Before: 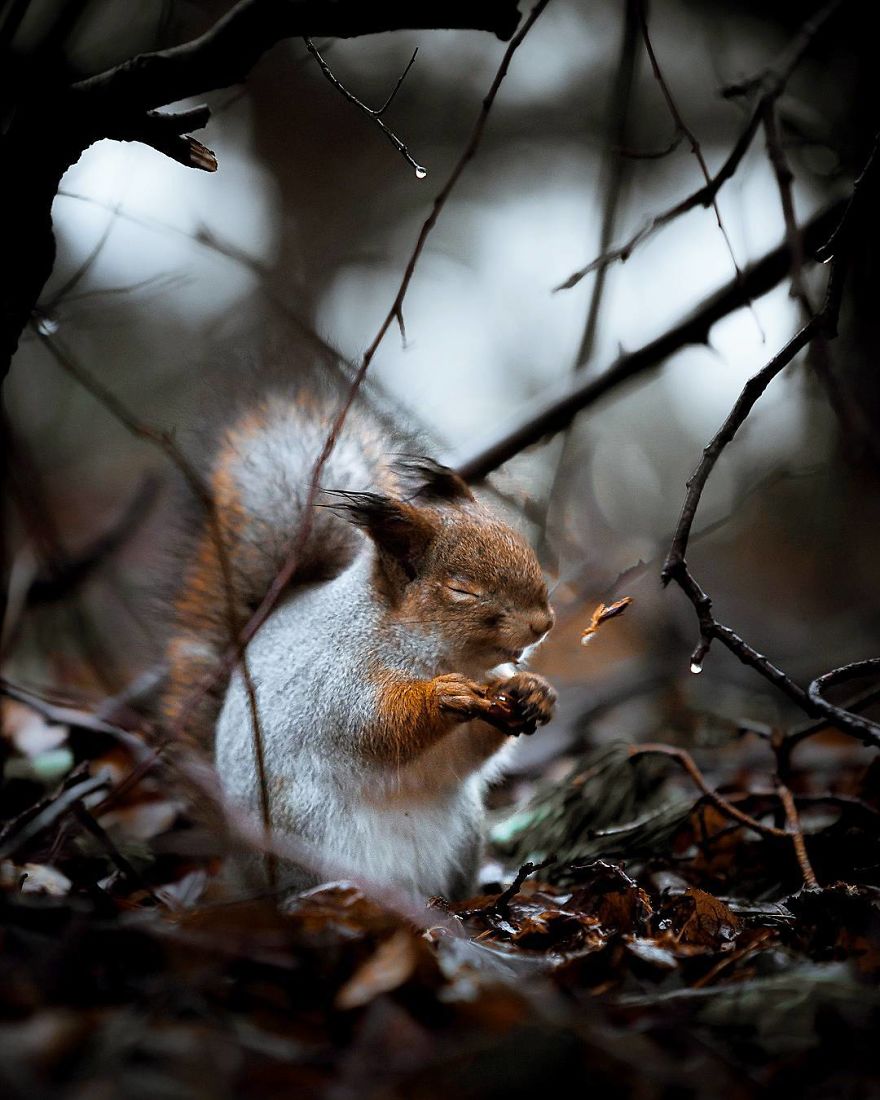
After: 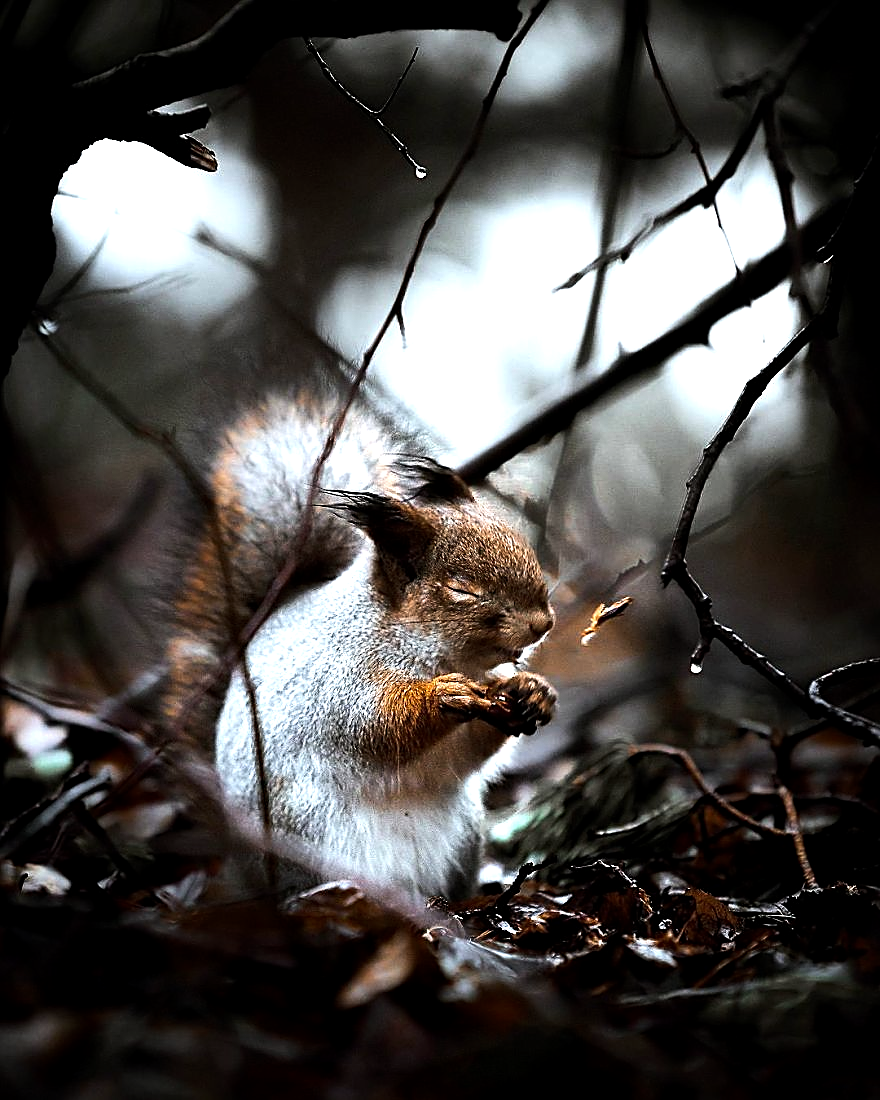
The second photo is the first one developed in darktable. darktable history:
sharpen: on, module defaults
exposure: black level correction 0.001, compensate highlight preservation false
tone equalizer: -8 EV -1.08 EV, -7 EV -1.01 EV, -6 EV -0.867 EV, -5 EV -0.578 EV, -3 EV 0.578 EV, -2 EV 0.867 EV, -1 EV 1.01 EV, +0 EV 1.08 EV, edges refinement/feathering 500, mask exposure compensation -1.57 EV, preserve details no
